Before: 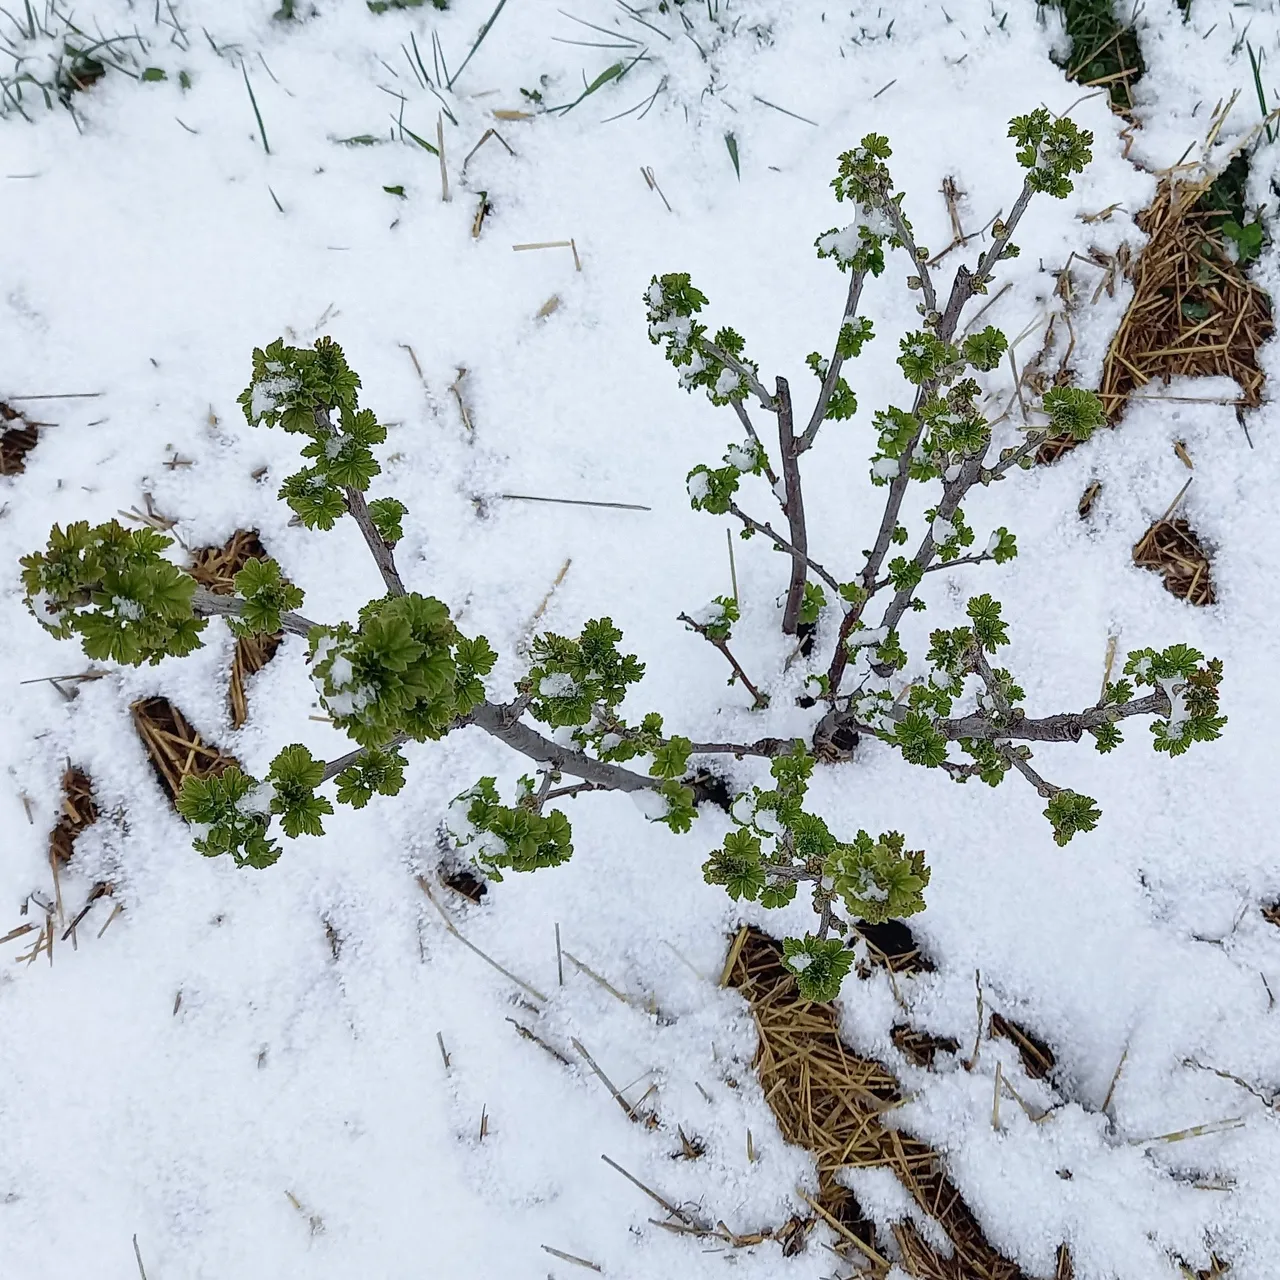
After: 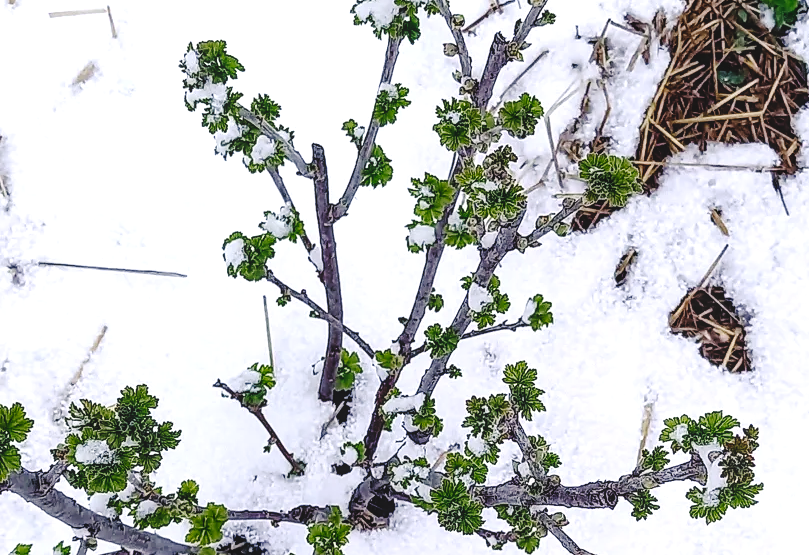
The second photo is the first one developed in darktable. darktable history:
local contrast: detail 109%
crop: left 36.266%, top 18.266%, right 0.514%, bottom 38.312%
color balance rgb: shadows lift › luminance -21.747%, shadows lift › chroma 6.667%, shadows lift › hue 272.39°, highlights gain › chroma 2.025%, highlights gain › hue 290.2°, perceptual saturation grading › global saturation 0.497%, perceptual brilliance grading › global brilliance 15.661%, perceptual brilliance grading › shadows -35.64%
tone curve: curves: ch0 [(0, 0) (0.003, 0.001) (0.011, 0.006) (0.025, 0.012) (0.044, 0.018) (0.069, 0.025) (0.1, 0.045) (0.136, 0.074) (0.177, 0.124) (0.224, 0.196) (0.277, 0.289) (0.335, 0.396) (0.399, 0.495) (0.468, 0.585) (0.543, 0.663) (0.623, 0.728) (0.709, 0.808) (0.801, 0.87) (0.898, 0.932) (1, 1)], preserve colors none
color calibration: illuminant same as pipeline (D50), adaptation XYZ, x 0.345, y 0.358, temperature 5004.97 K
